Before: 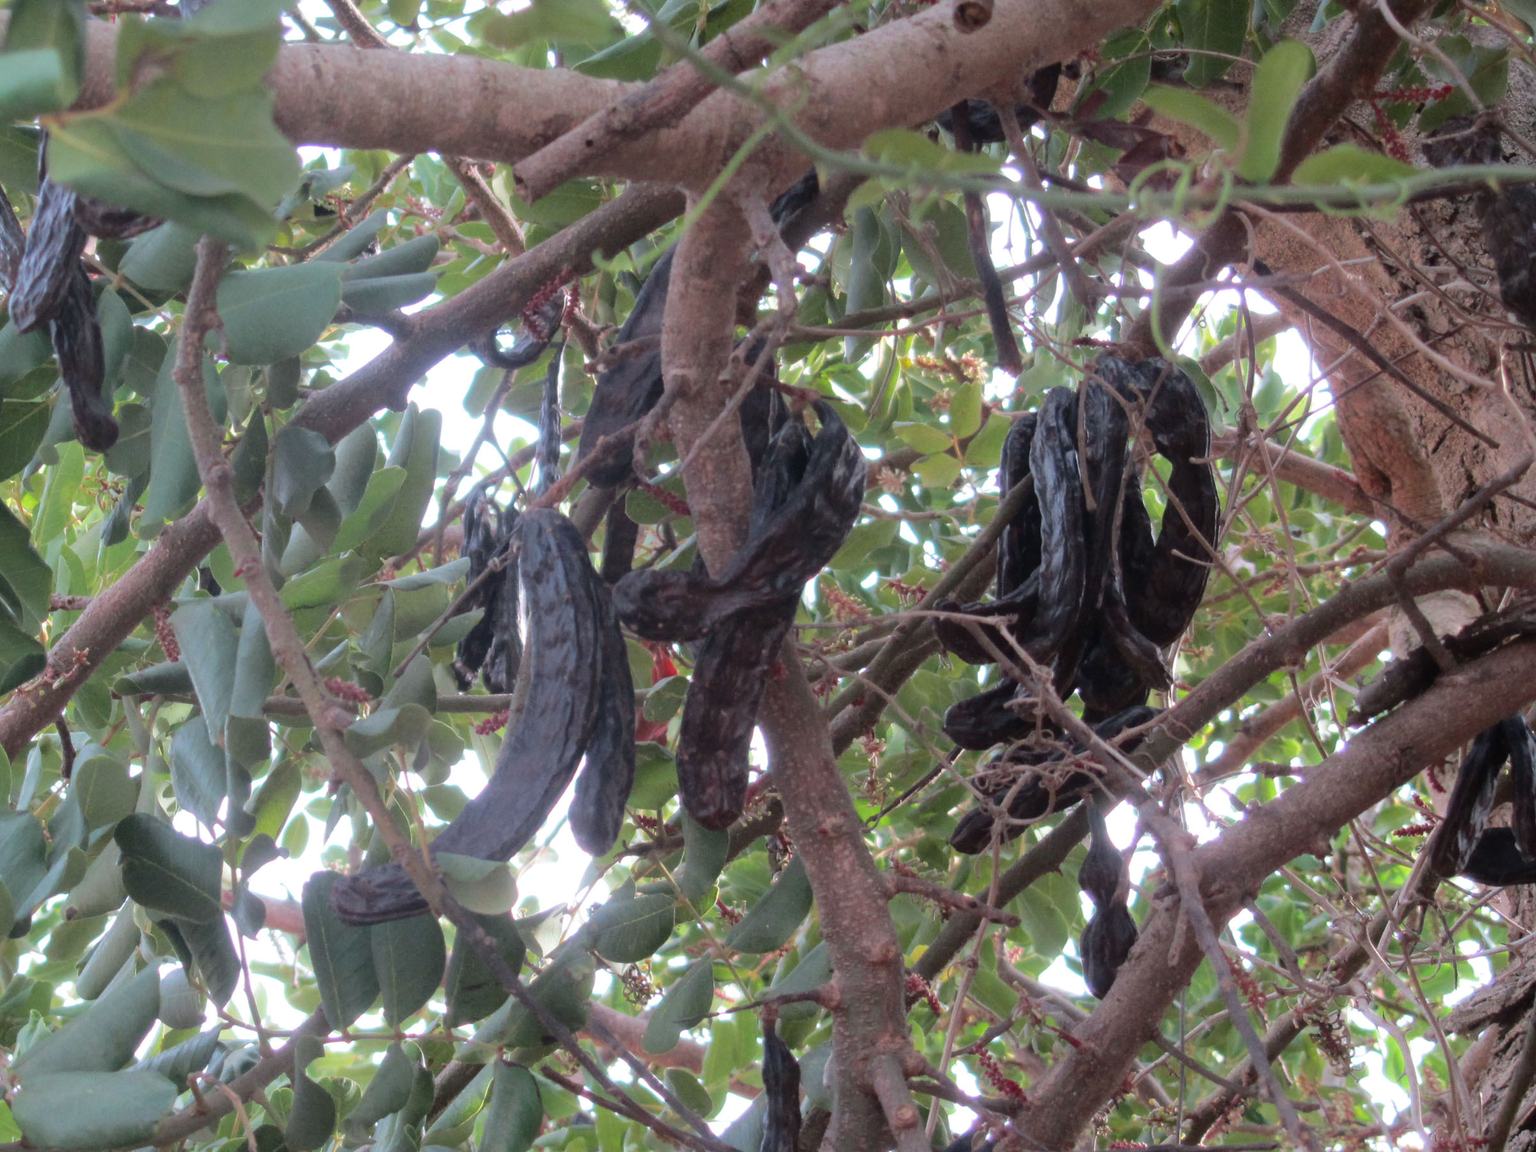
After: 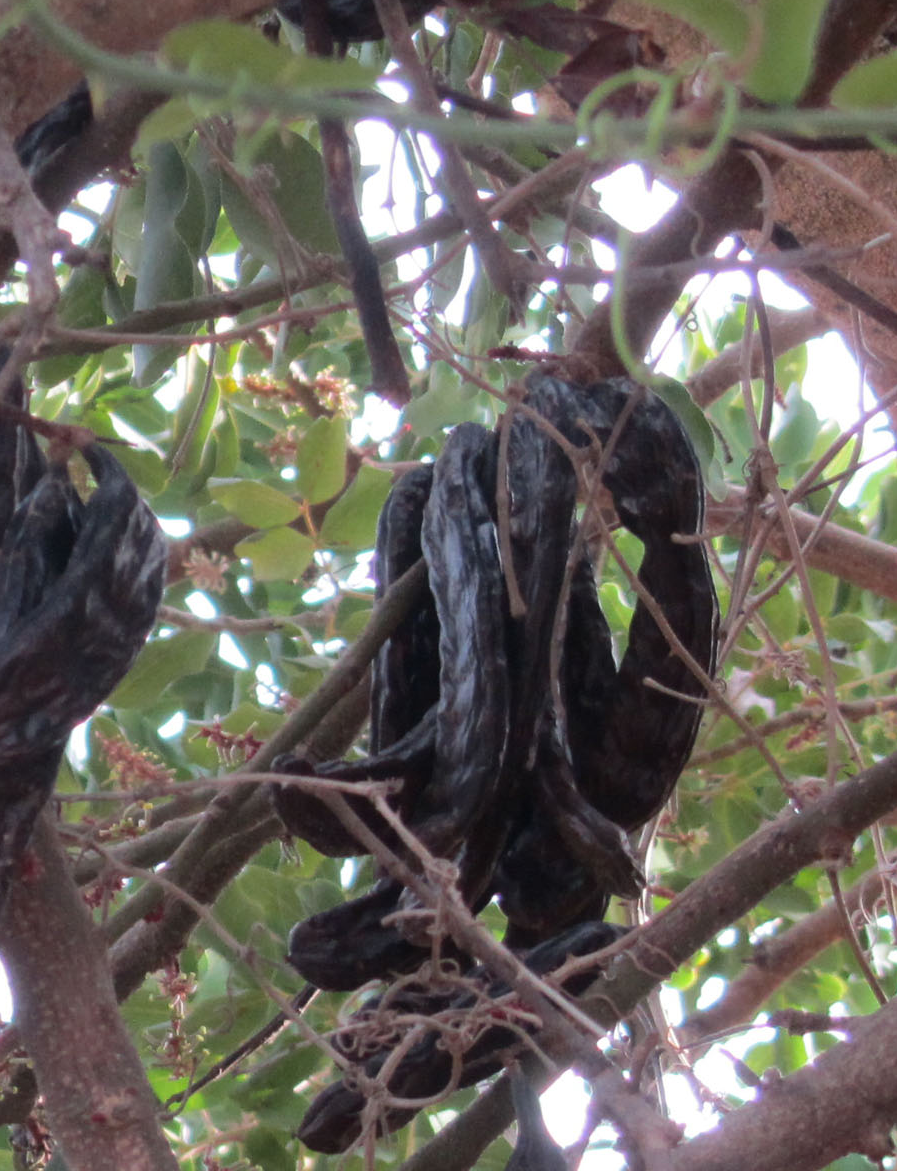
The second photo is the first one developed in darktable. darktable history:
crop and rotate: left 49.462%, top 10.095%, right 13.148%, bottom 24.807%
